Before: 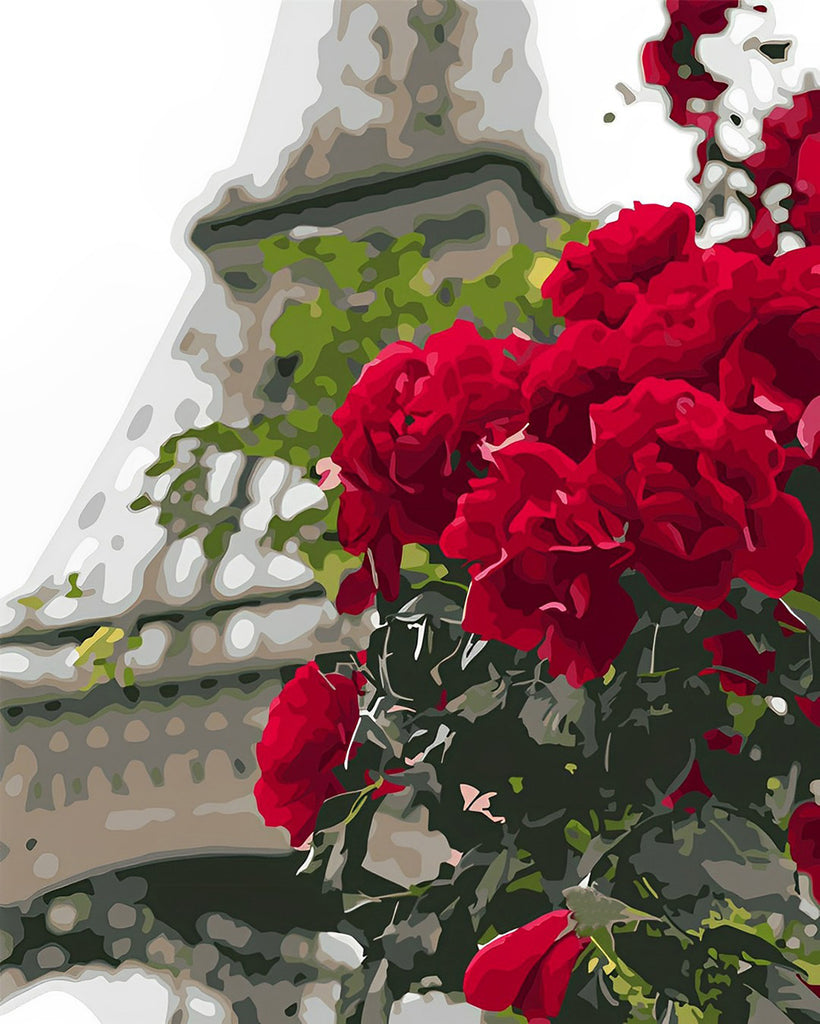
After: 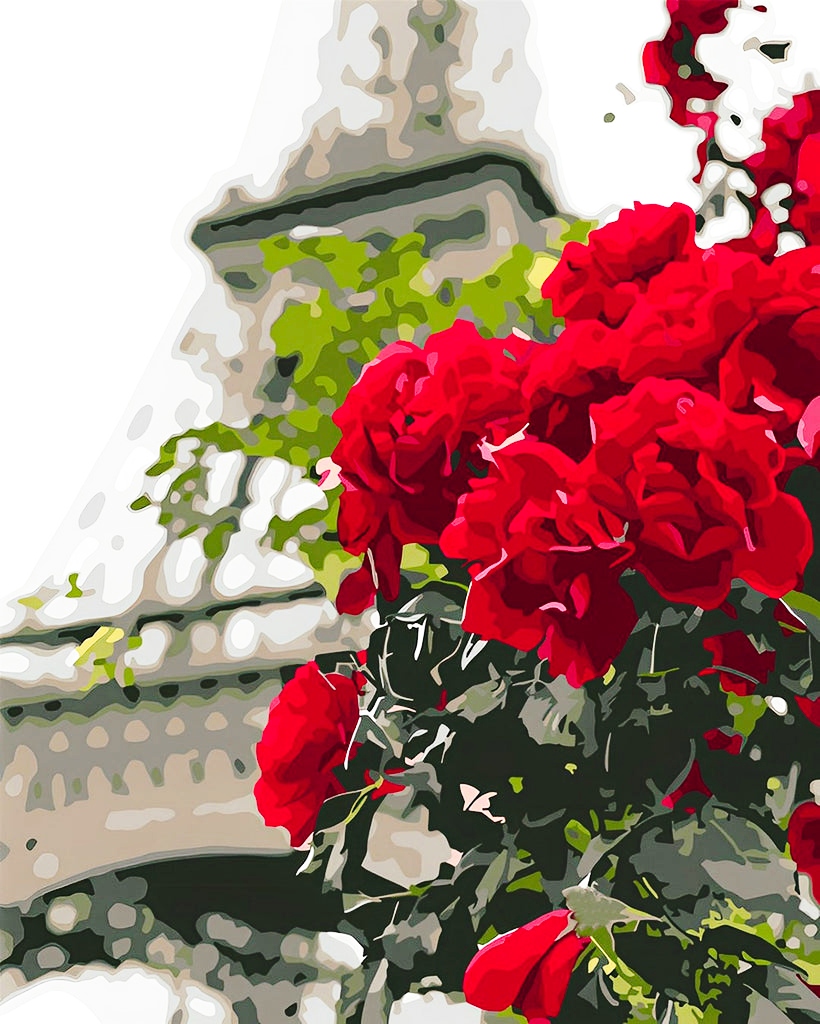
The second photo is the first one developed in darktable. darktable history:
white balance: emerald 1
tone equalizer: on, module defaults
base curve: curves: ch0 [(0, 0) (0.036, 0.037) (0.121, 0.228) (0.46, 0.76) (0.859, 0.983) (1, 1)], preserve colors none
